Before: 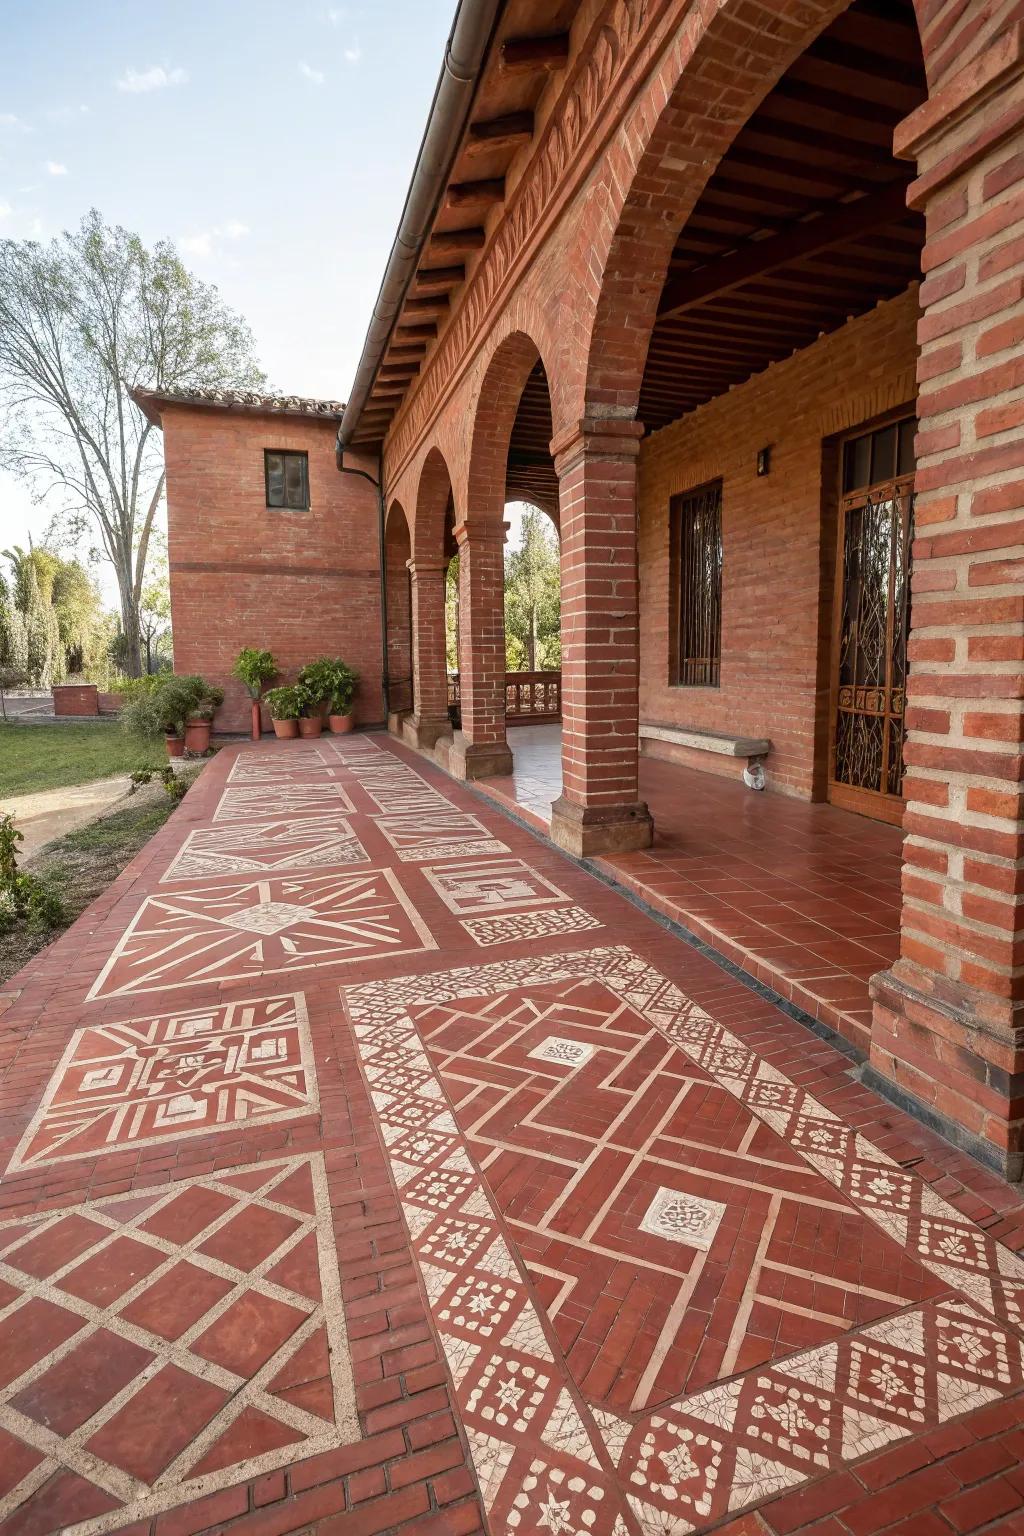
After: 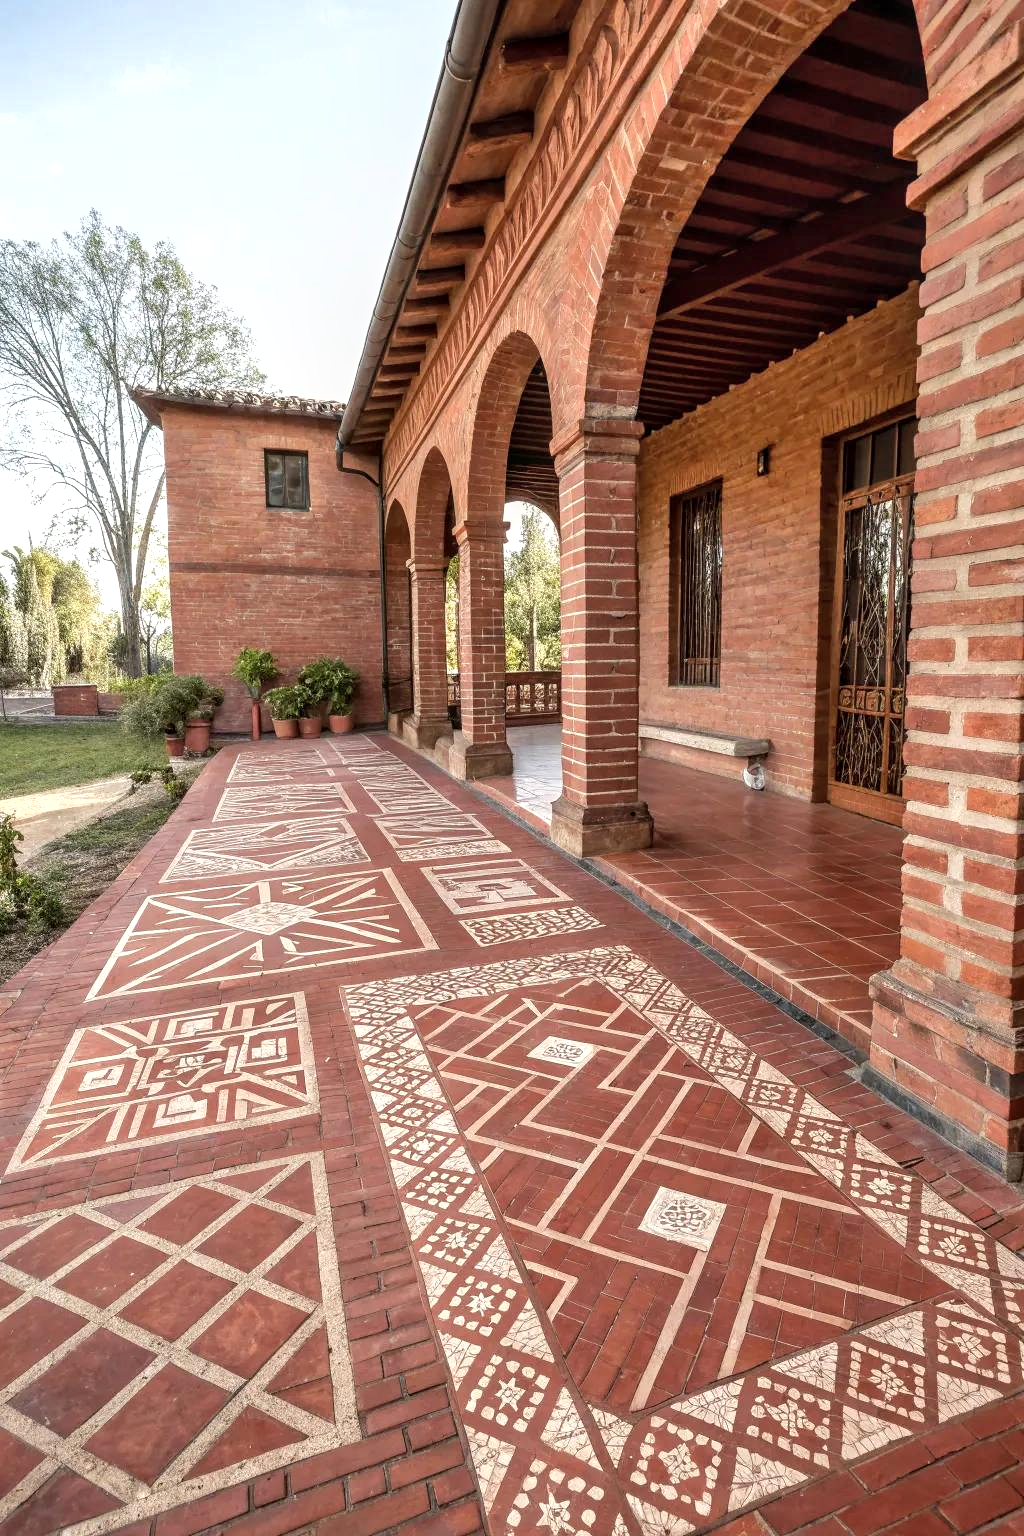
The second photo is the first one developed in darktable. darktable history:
local contrast: on, module defaults
shadows and highlights: radius 113.55, shadows 51.37, white point adjustment 9.03, highlights -5.78, soften with gaussian
